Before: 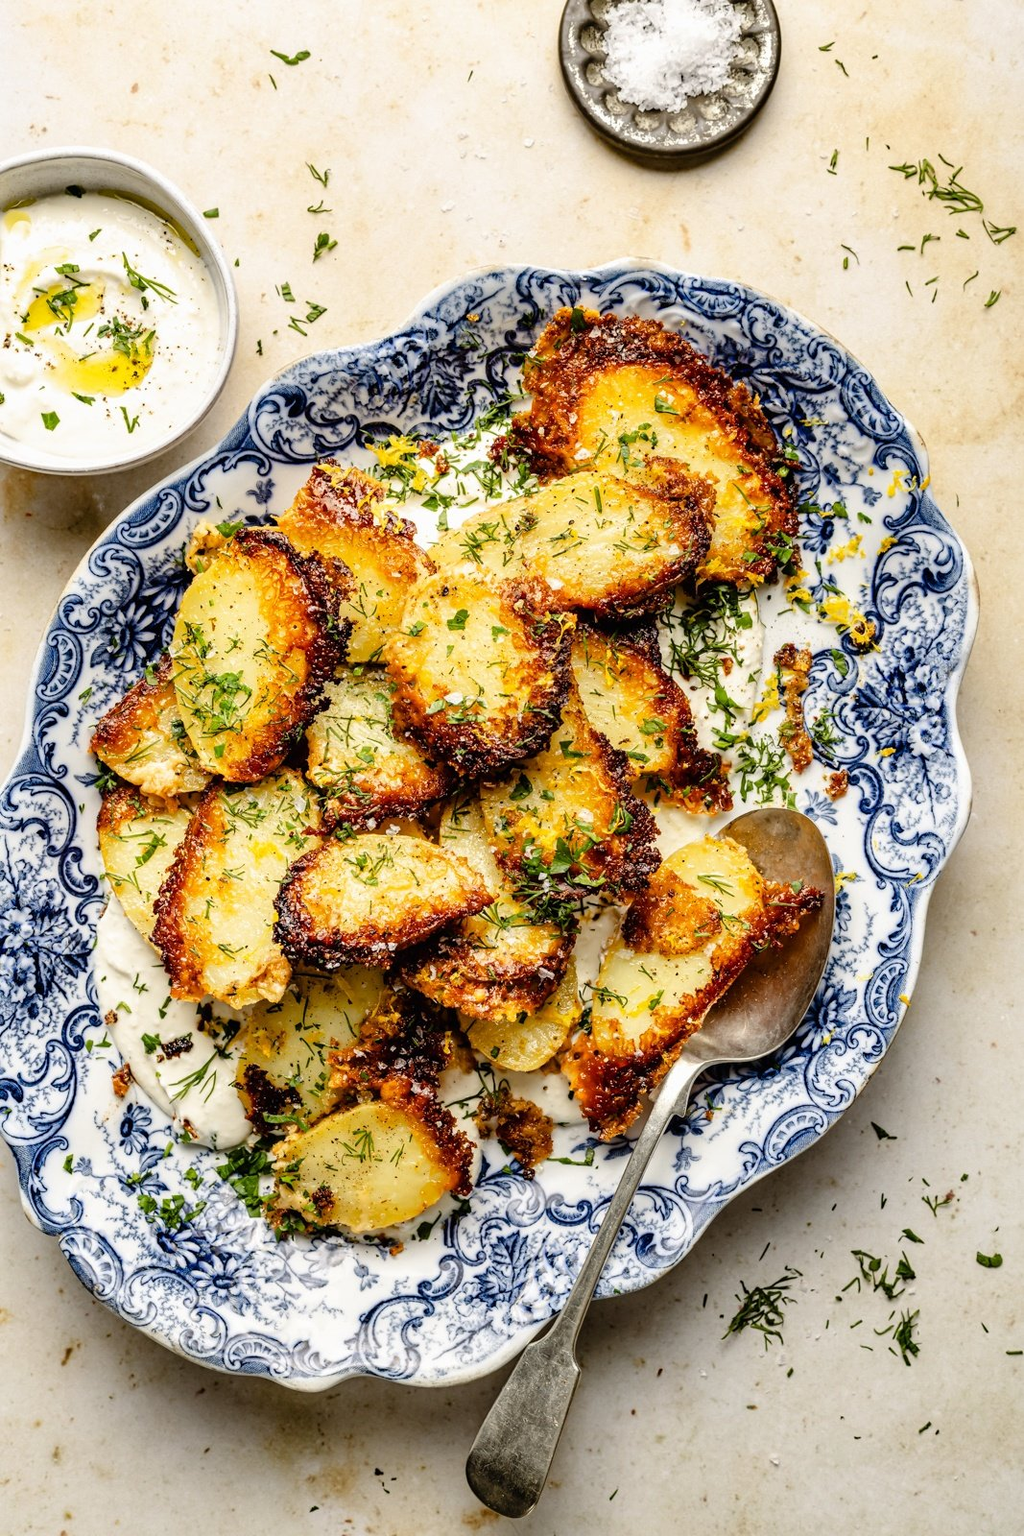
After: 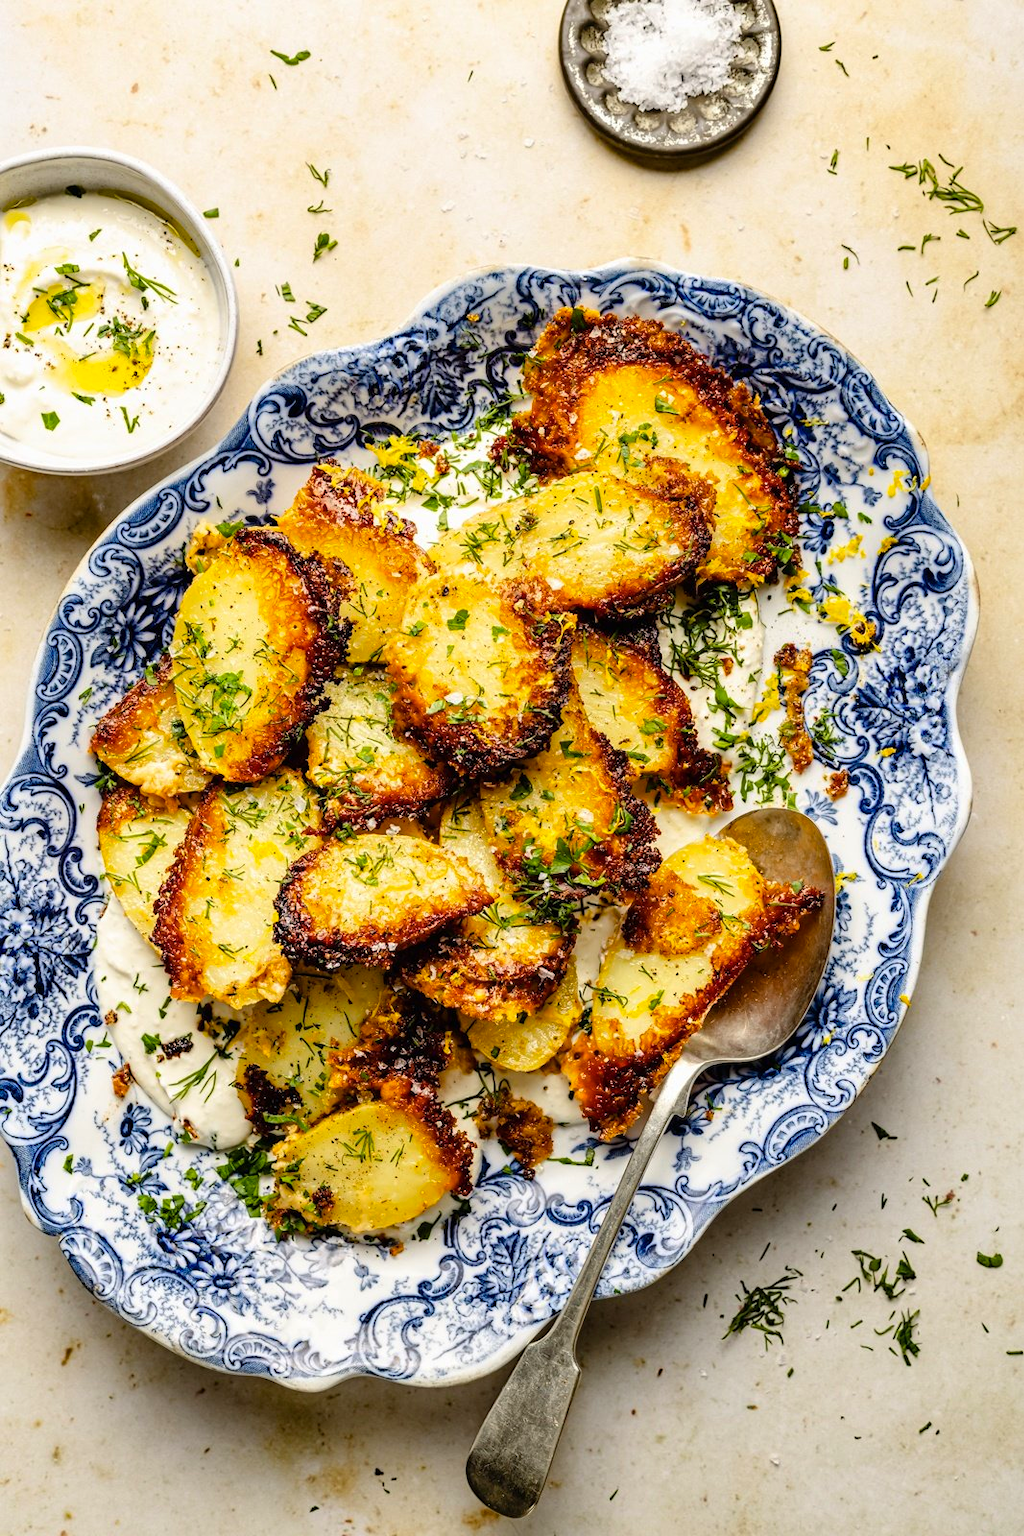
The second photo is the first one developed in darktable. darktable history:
color balance rgb: linear chroma grading › global chroma 7.972%, perceptual saturation grading › global saturation 0.18%, global vibrance 27.567%
